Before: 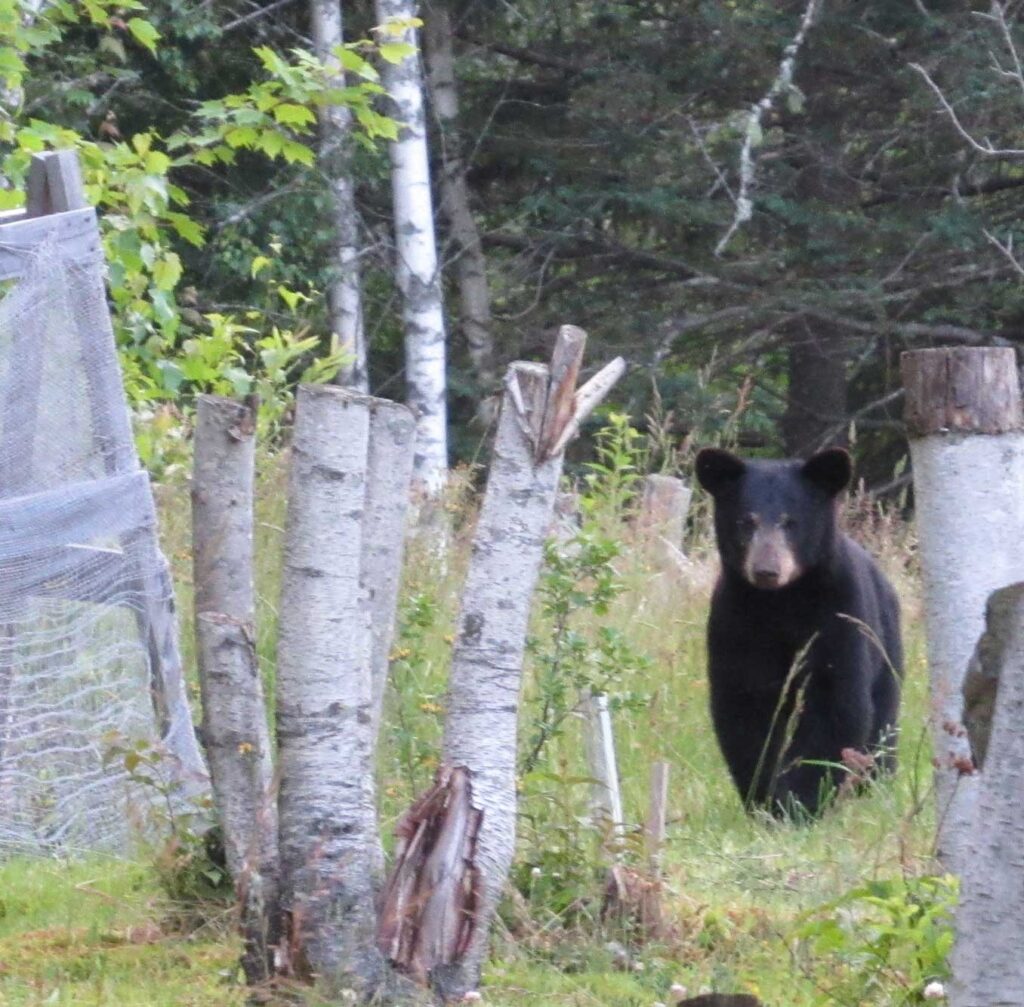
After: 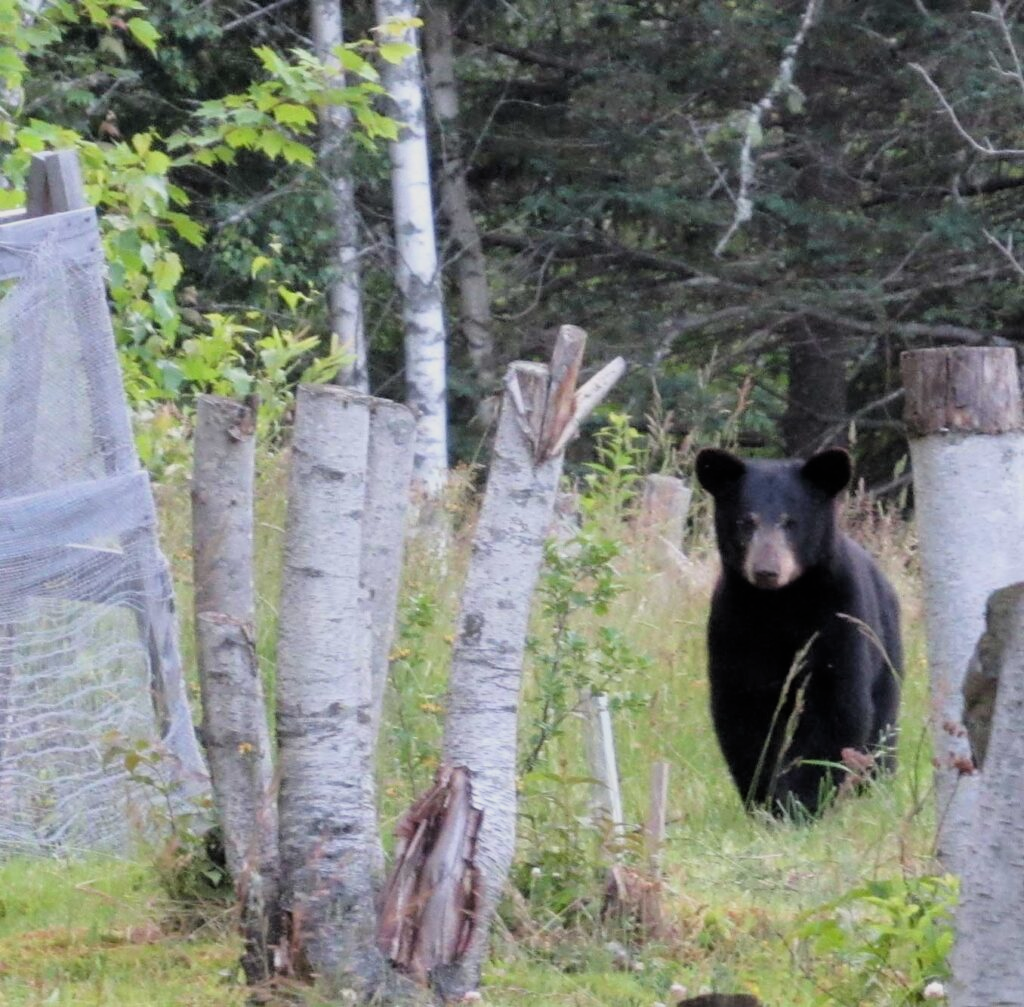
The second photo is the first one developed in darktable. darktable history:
filmic rgb: black relative exposure -5.73 EV, white relative exposure 3.39 EV, hardness 3.68, color science v6 (2022)
